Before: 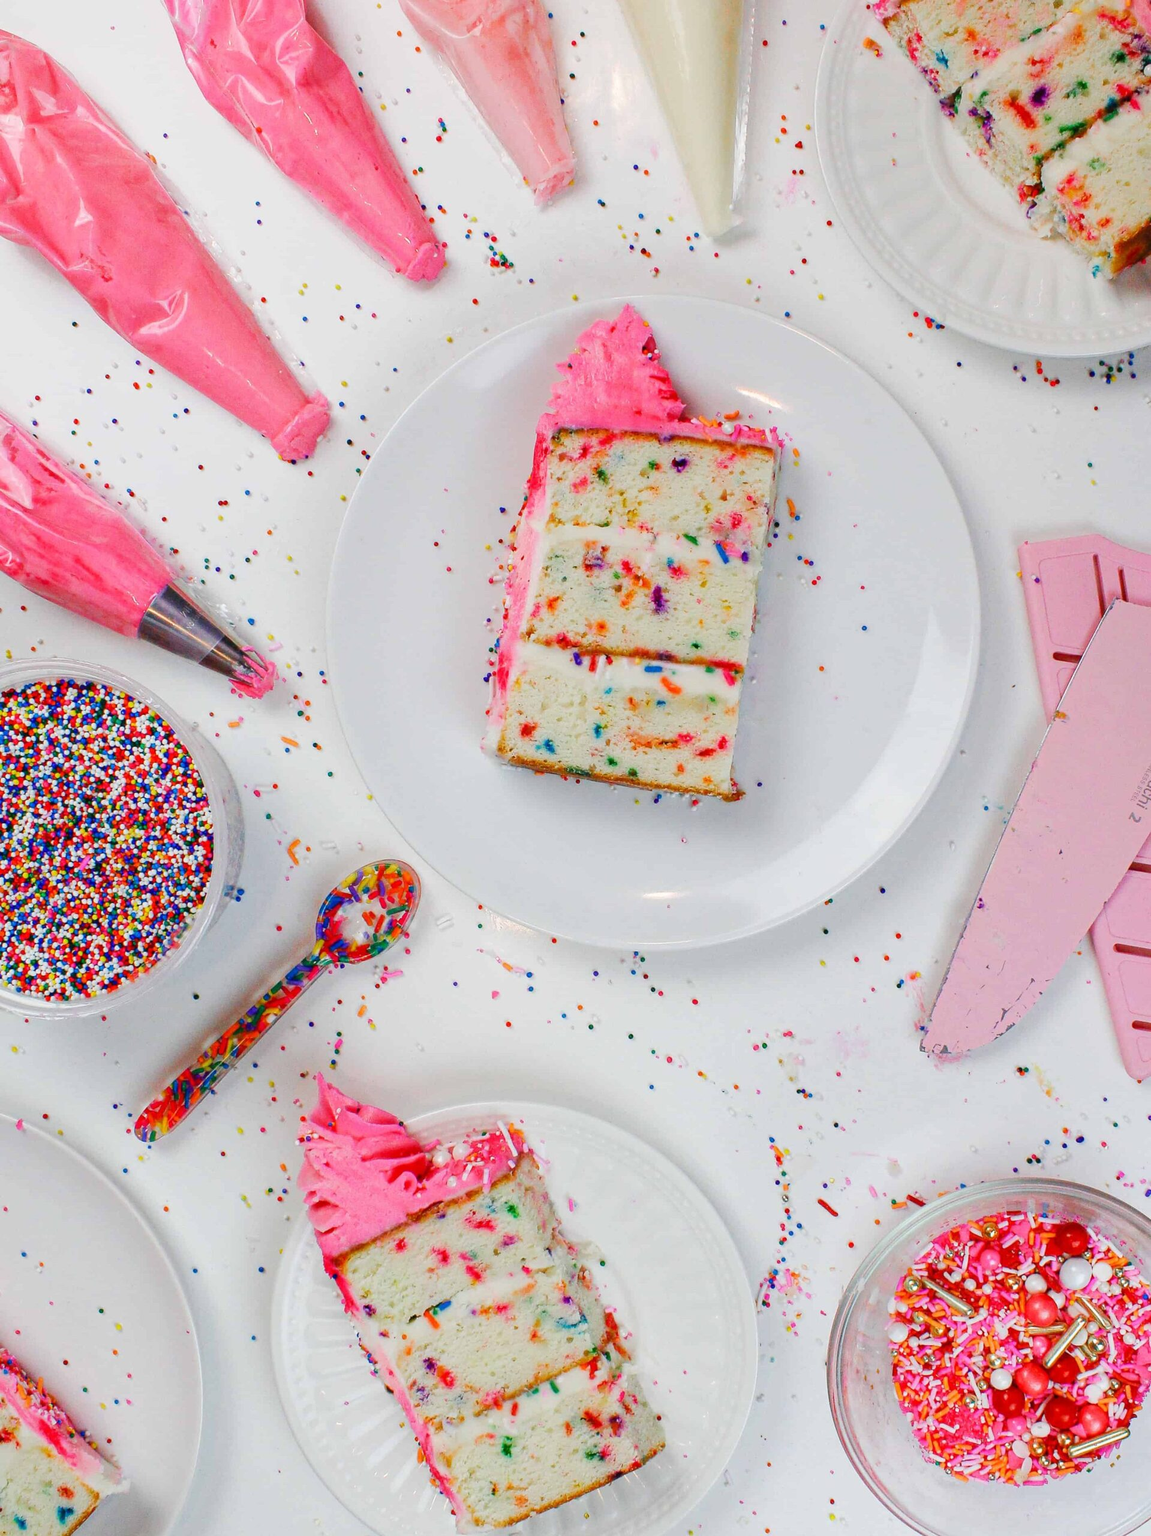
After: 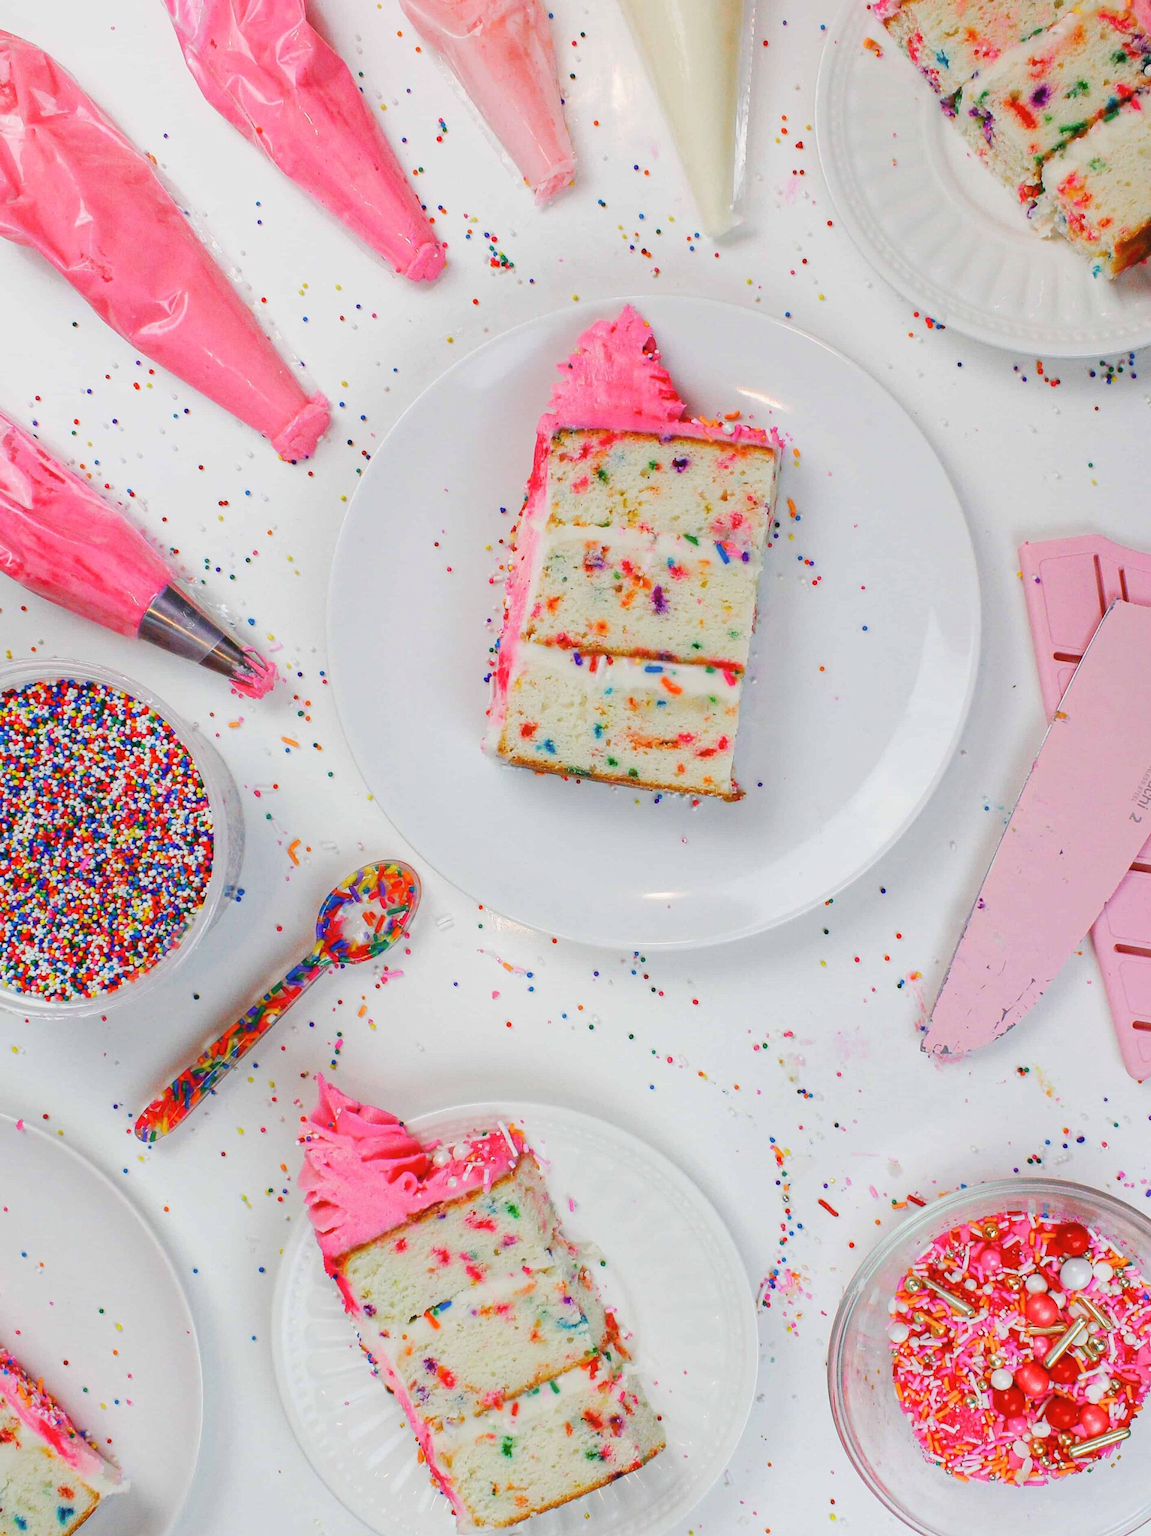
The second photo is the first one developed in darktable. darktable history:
contrast equalizer: octaves 7, y [[0.6 ×6], [0.55 ×6], [0 ×6], [0 ×6], [0 ×6]], mix -0.193
